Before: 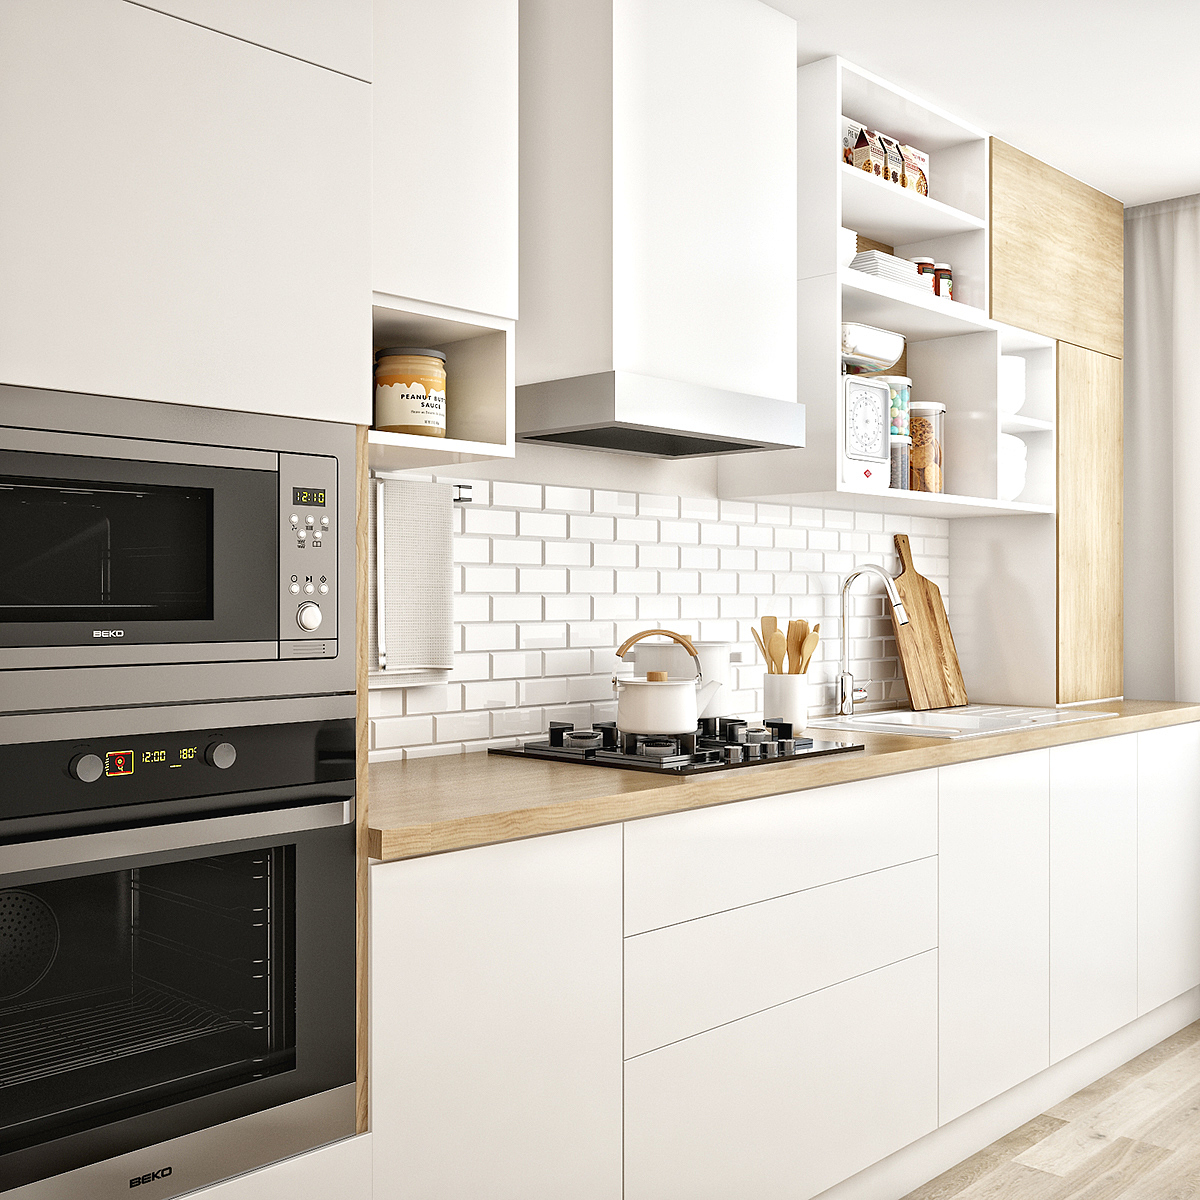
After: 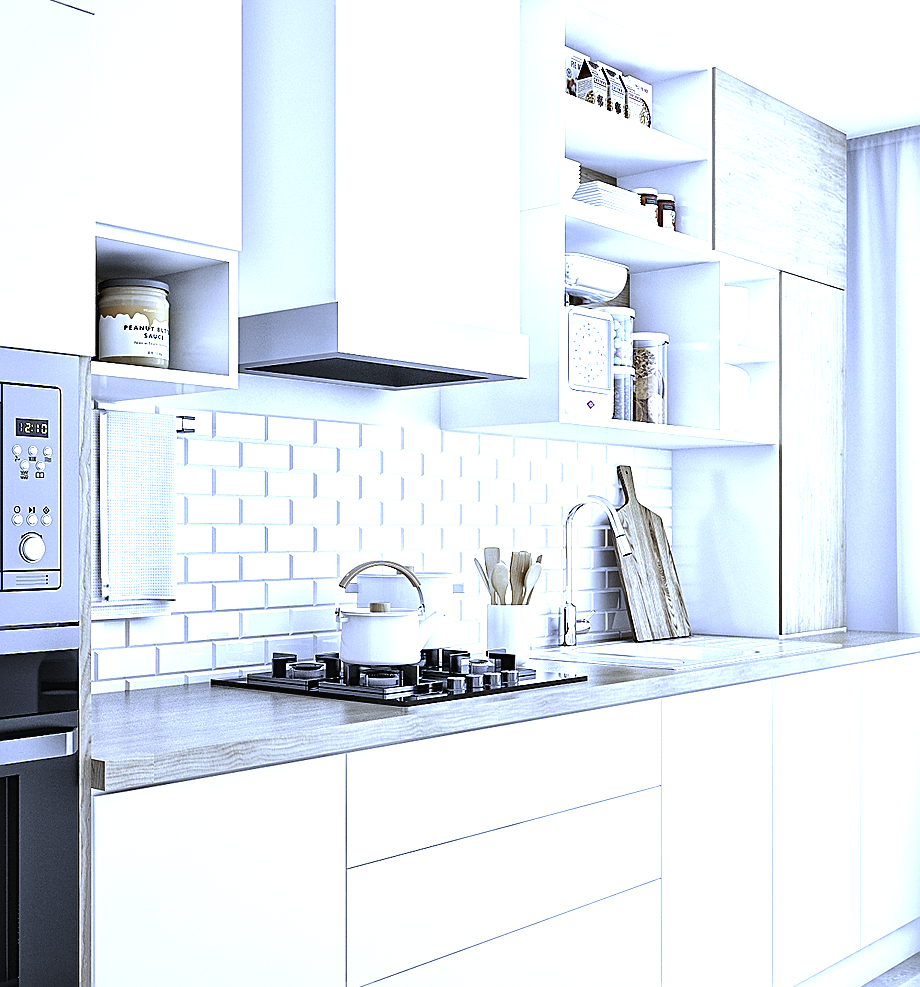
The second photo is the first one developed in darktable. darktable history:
tone equalizer: -8 EV -0.75 EV, -7 EV -0.7 EV, -6 EV -0.6 EV, -5 EV -0.4 EV, -3 EV 0.4 EV, -2 EV 0.6 EV, -1 EV 0.7 EV, +0 EV 0.75 EV, edges refinement/feathering 500, mask exposure compensation -1.57 EV, preserve details no
local contrast: highlights 100%, shadows 100%, detail 120%, midtone range 0.2
crop: left 23.095%, top 5.827%, bottom 11.854%
sharpen: on, module defaults
contrast brightness saturation: contrast -0.05, saturation -0.41
rgb levels: preserve colors max RGB
white balance: red 0.766, blue 1.537
